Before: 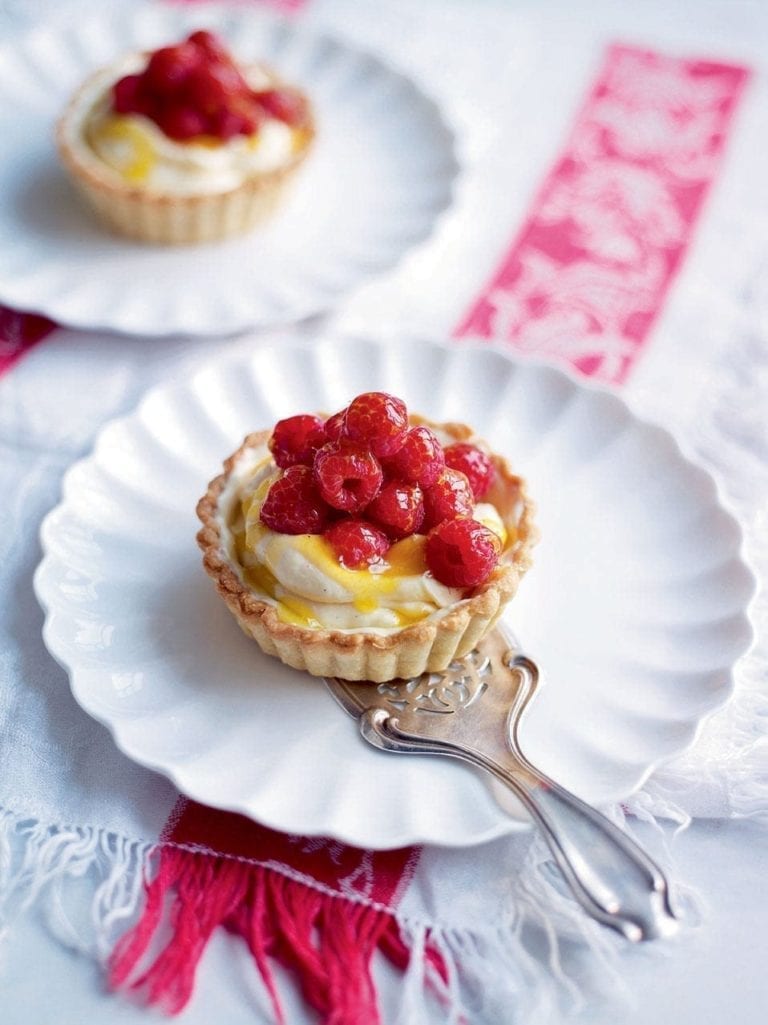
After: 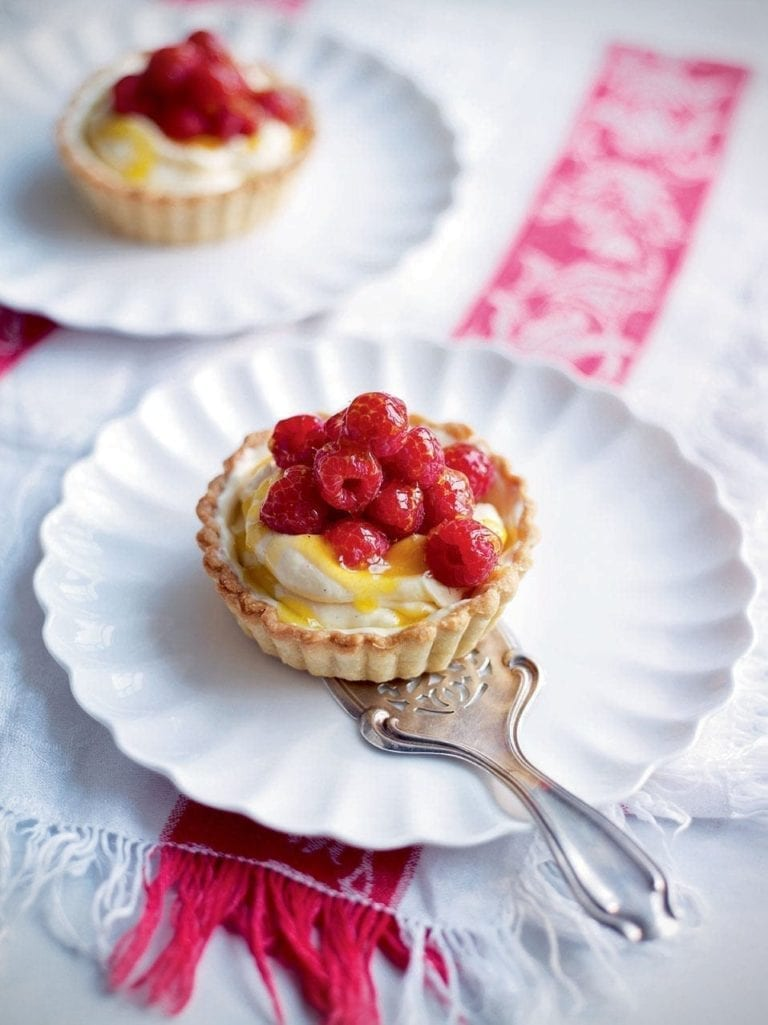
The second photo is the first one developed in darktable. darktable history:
vignetting: fall-off start 91.19%
white balance: emerald 1
